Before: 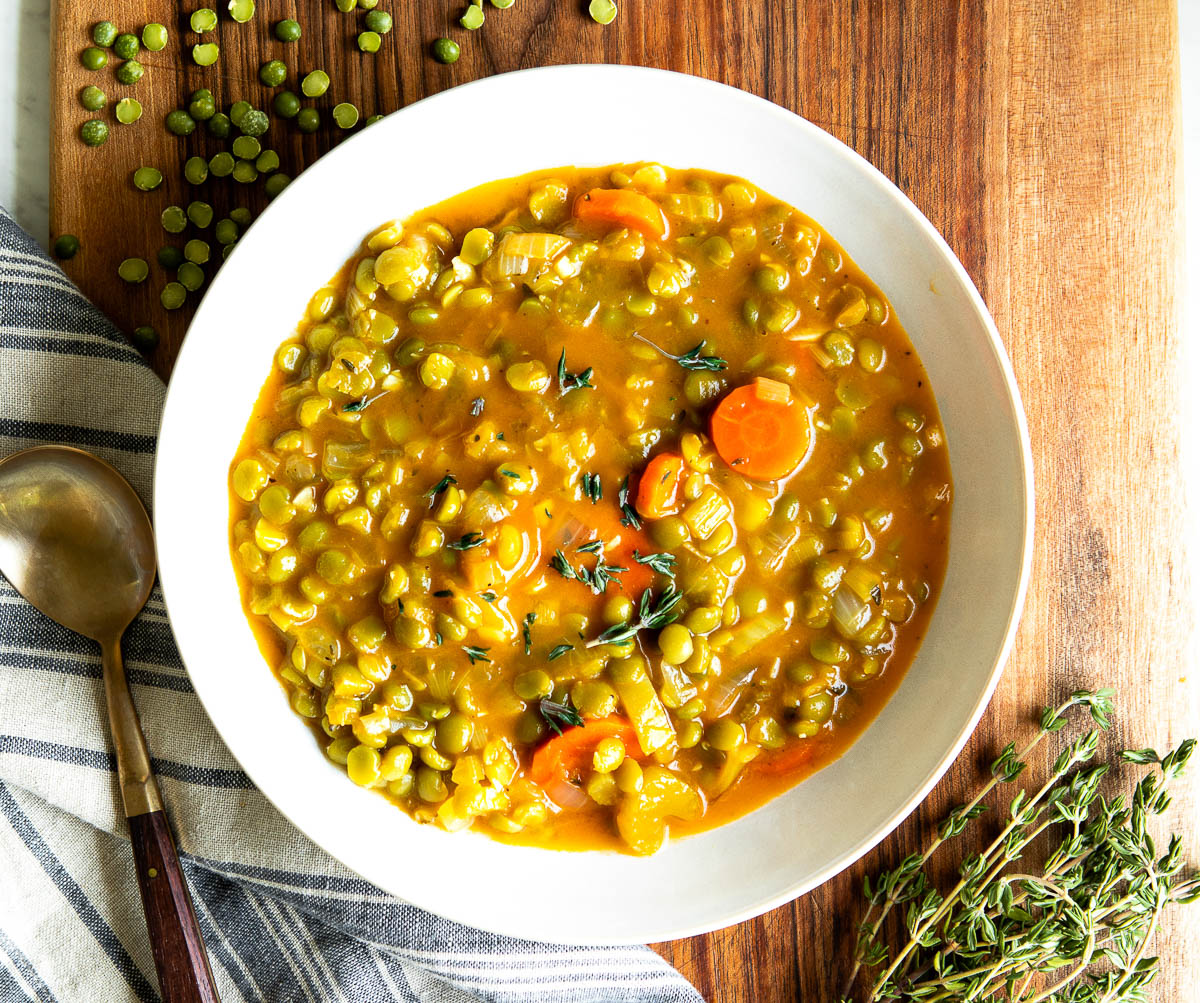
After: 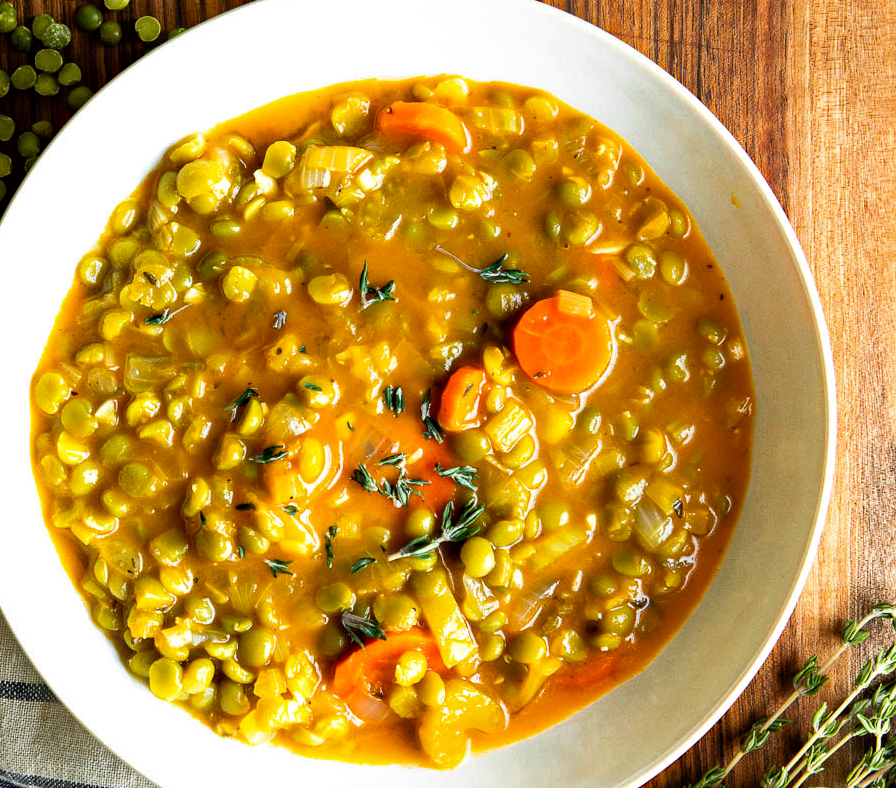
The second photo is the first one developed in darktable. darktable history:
haze removal: strength 0.49, distance 0.425, compatibility mode true, adaptive false
tone equalizer: on, module defaults
crop: left 16.565%, top 8.747%, right 8.708%, bottom 12.615%
